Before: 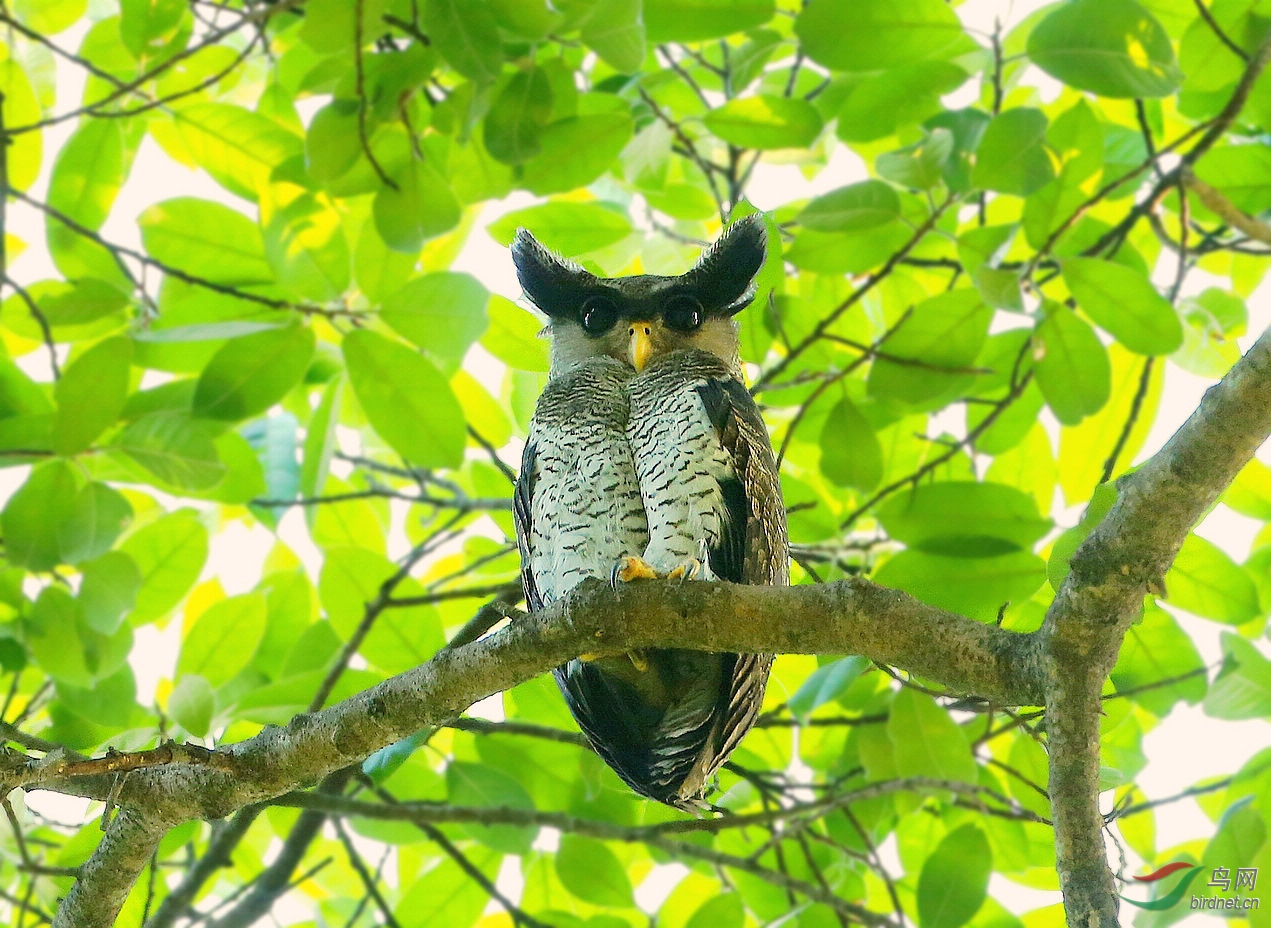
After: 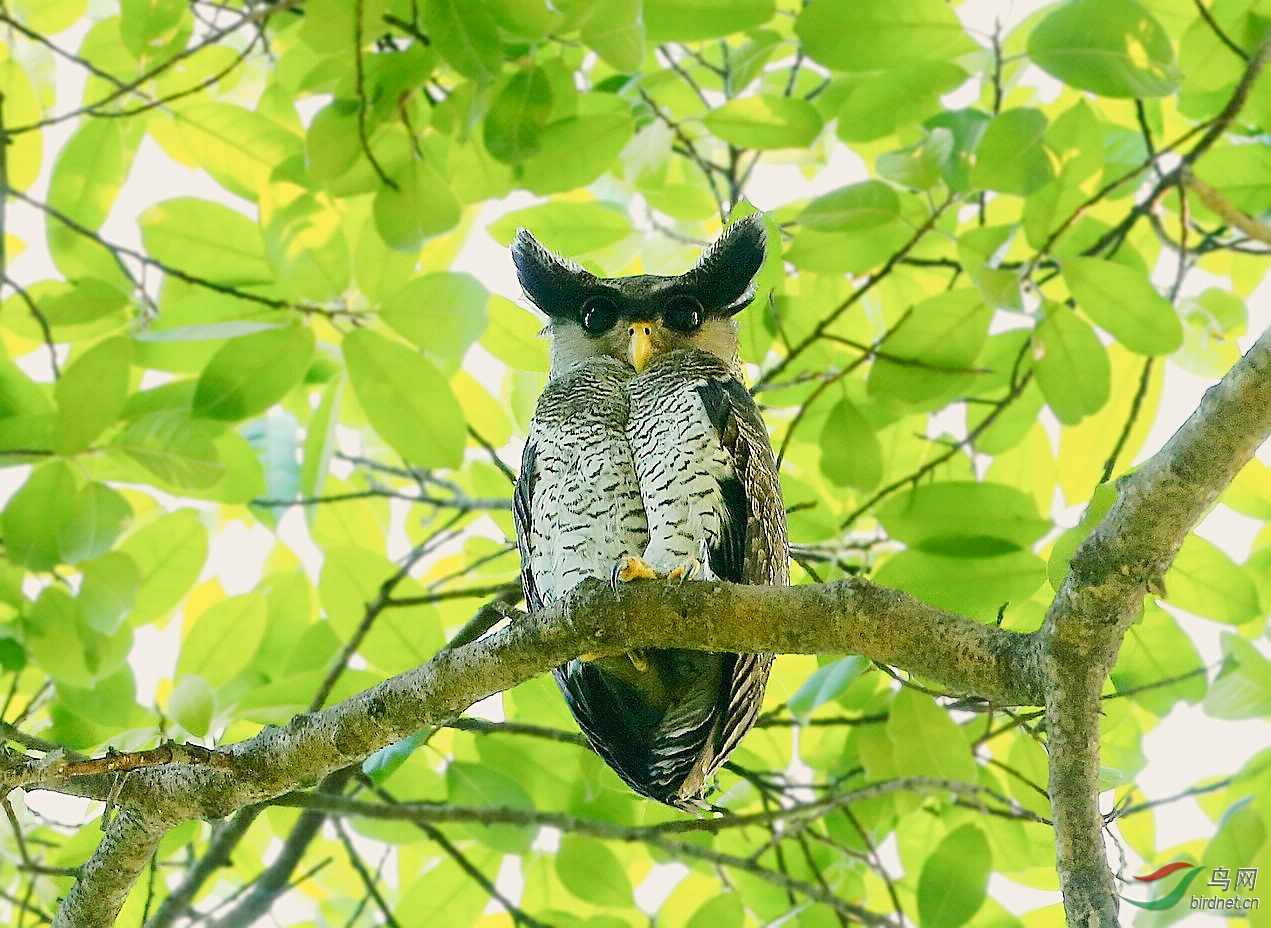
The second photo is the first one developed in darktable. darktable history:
sharpen: amount 0.489
contrast brightness saturation: saturation -0.058
tone curve: curves: ch0 [(0, 0.019) (0.066, 0.043) (0.189, 0.182) (0.368, 0.407) (0.501, 0.564) (0.677, 0.729) (0.851, 0.861) (0.997, 0.959)]; ch1 [(0, 0) (0.187, 0.121) (0.388, 0.346) (0.437, 0.409) (0.474, 0.472) (0.499, 0.501) (0.514, 0.515) (0.542, 0.557) (0.645, 0.686) (0.812, 0.856) (1, 1)]; ch2 [(0, 0) (0.246, 0.214) (0.421, 0.427) (0.459, 0.484) (0.5, 0.504) (0.518, 0.523) (0.529, 0.548) (0.56, 0.576) (0.607, 0.63) (0.744, 0.734) (0.867, 0.821) (0.993, 0.889)], preserve colors none
